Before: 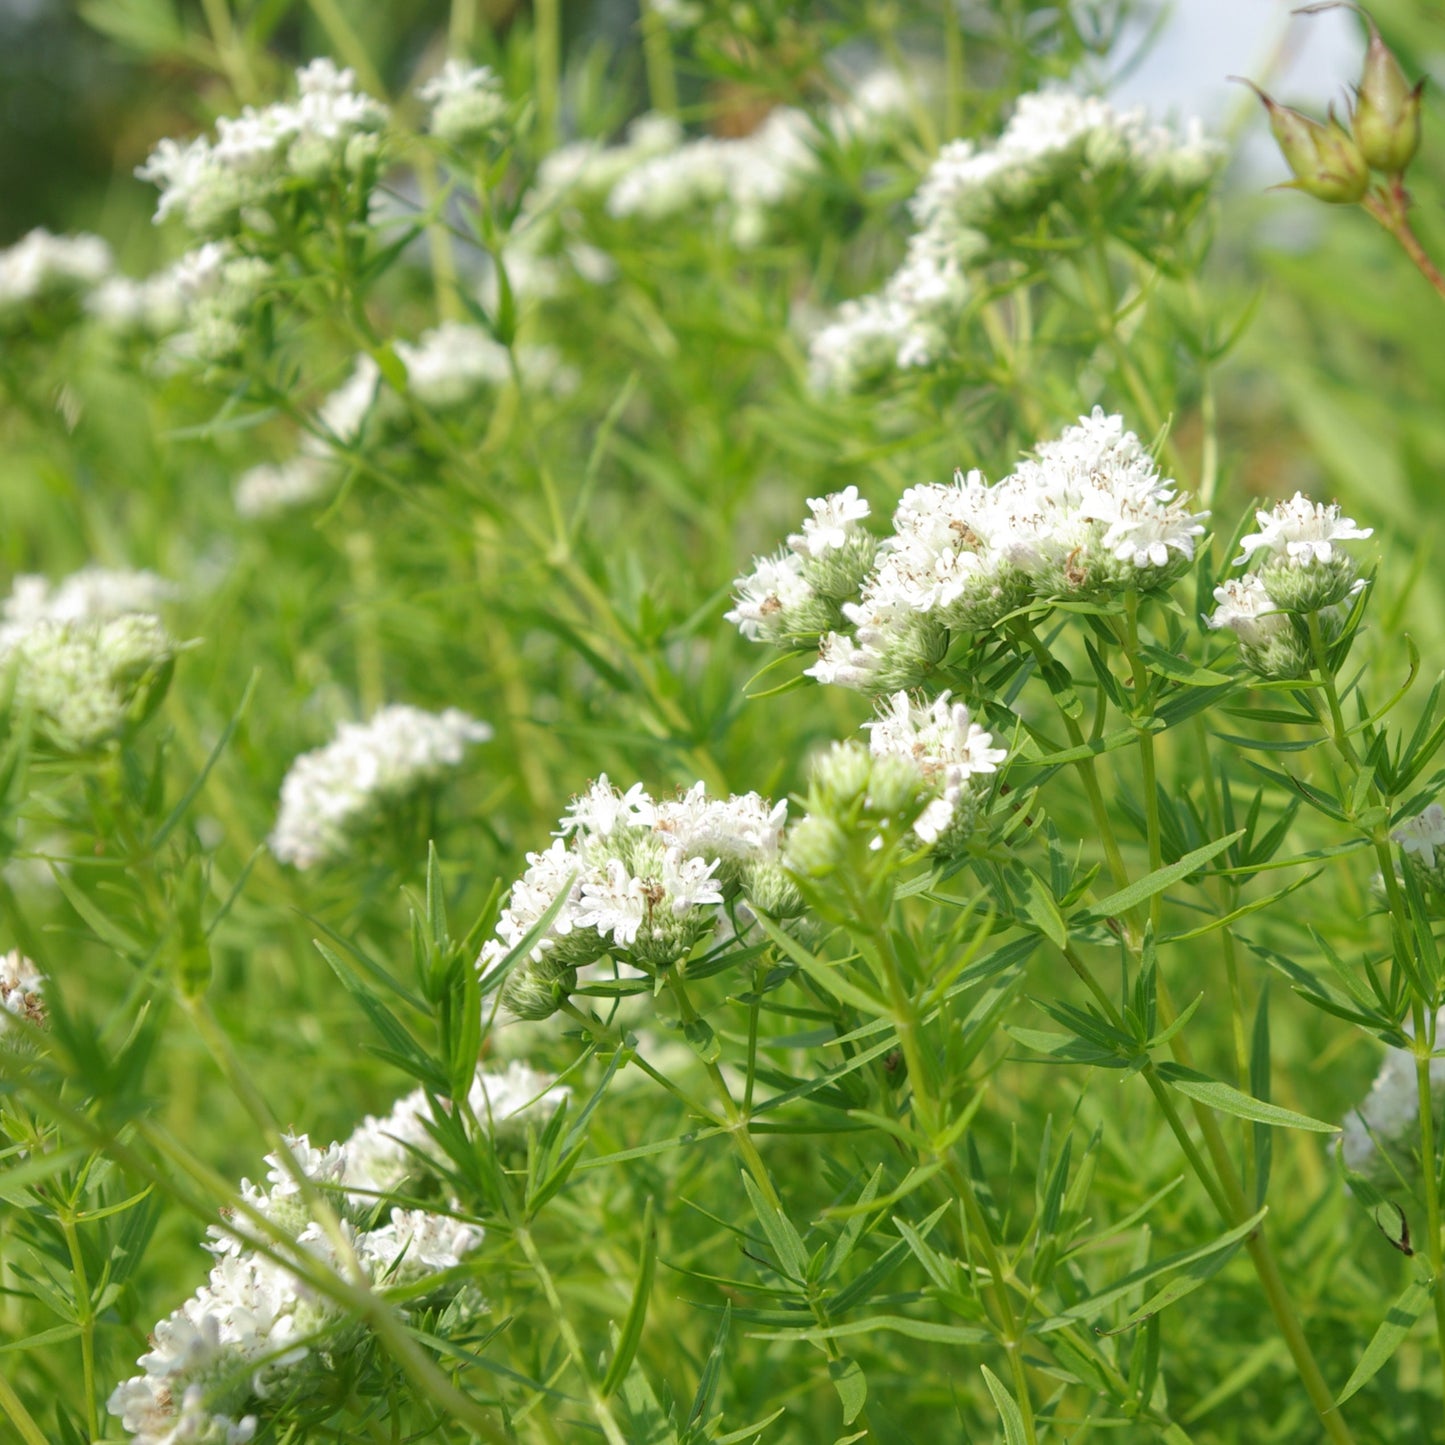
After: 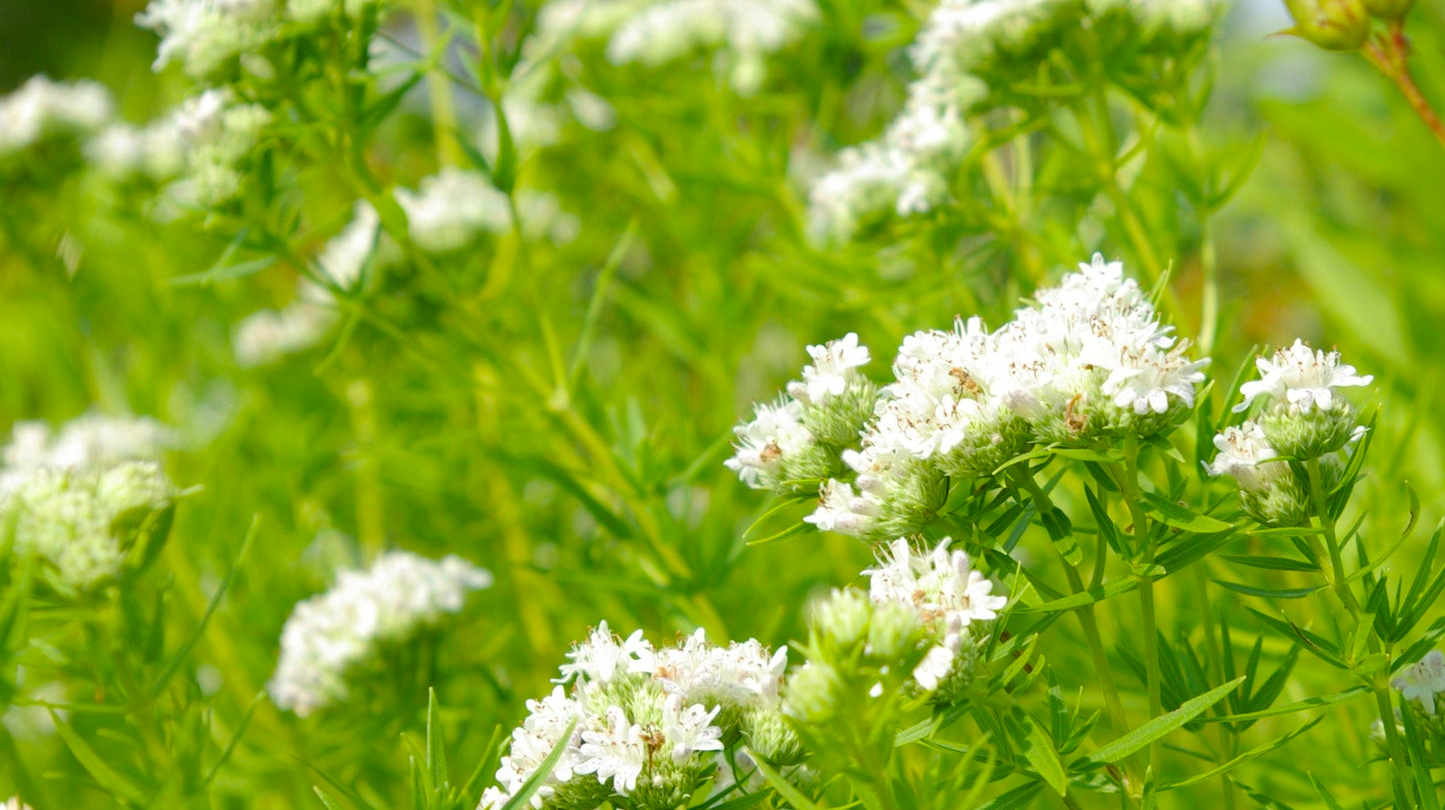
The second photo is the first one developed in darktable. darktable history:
crop and rotate: top 10.605%, bottom 33.274%
velvia: strength 32%, mid-tones bias 0.2
